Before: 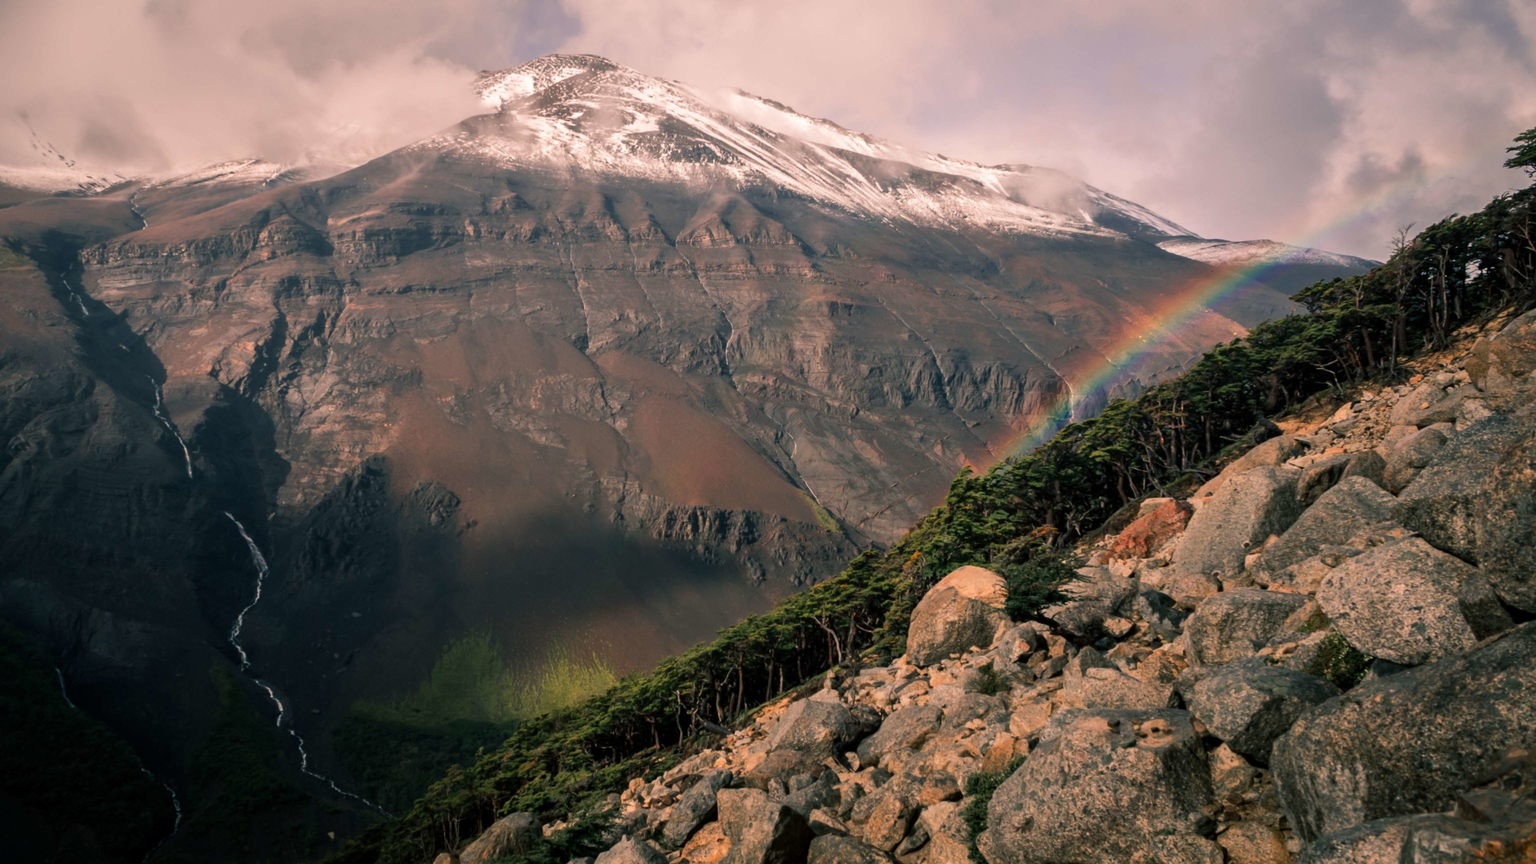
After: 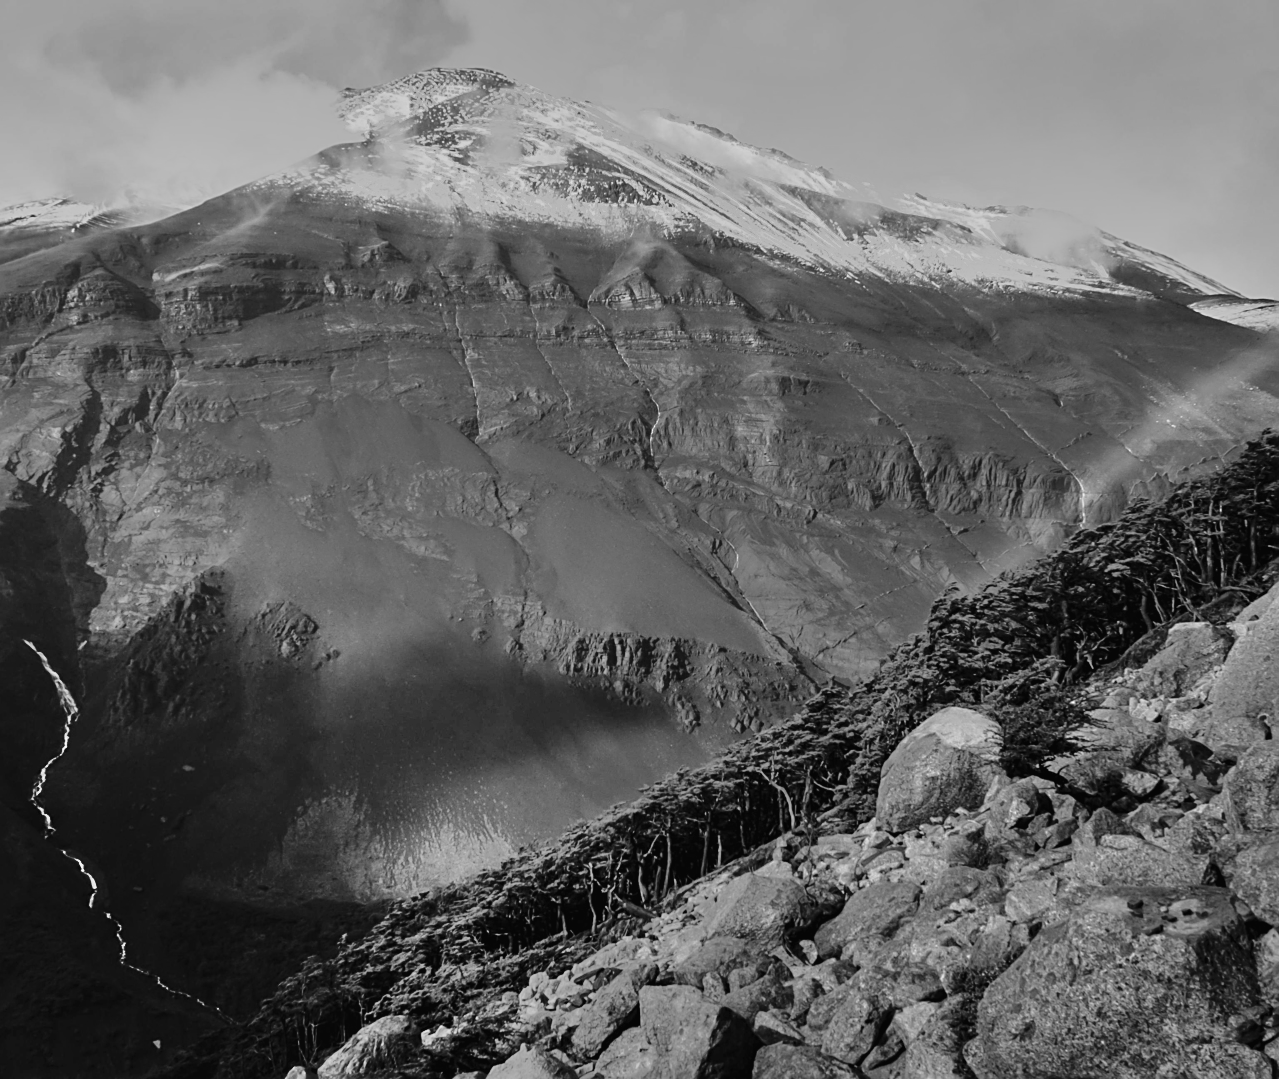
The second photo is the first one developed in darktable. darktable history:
shadows and highlights: shadows 53, soften with gaussian
tone equalizer: -7 EV -0.63 EV, -6 EV 1 EV, -5 EV -0.45 EV, -4 EV 0.43 EV, -3 EV 0.41 EV, -2 EV 0.15 EV, -1 EV -0.15 EV, +0 EV -0.39 EV, smoothing diameter 25%, edges refinement/feathering 10, preserve details guided filter
monochrome: a -6.99, b 35.61, size 1.4
tone curve: curves: ch0 [(0, 0.013) (0.175, 0.11) (0.337, 0.304) (0.498, 0.485) (0.78, 0.742) (0.993, 0.954)]; ch1 [(0, 0) (0.294, 0.184) (0.359, 0.34) (0.362, 0.35) (0.43, 0.41) (0.469, 0.463) (0.495, 0.502) (0.54, 0.563) (0.612, 0.641) (1, 1)]; ch2 [(0, 0) (0.44, 0.437) (0.495, 0.502) (0.524, 0.534) (0.557, 0.56) (0.634, 0.654) (0.728, 0.722) (1, 1)], color space Lab, independent channels, preserve colors none
sharpen: on, module defaults
crop and rotate: left 13.409%, right 19.924%
white balance: red 1.127, blue 0.943
